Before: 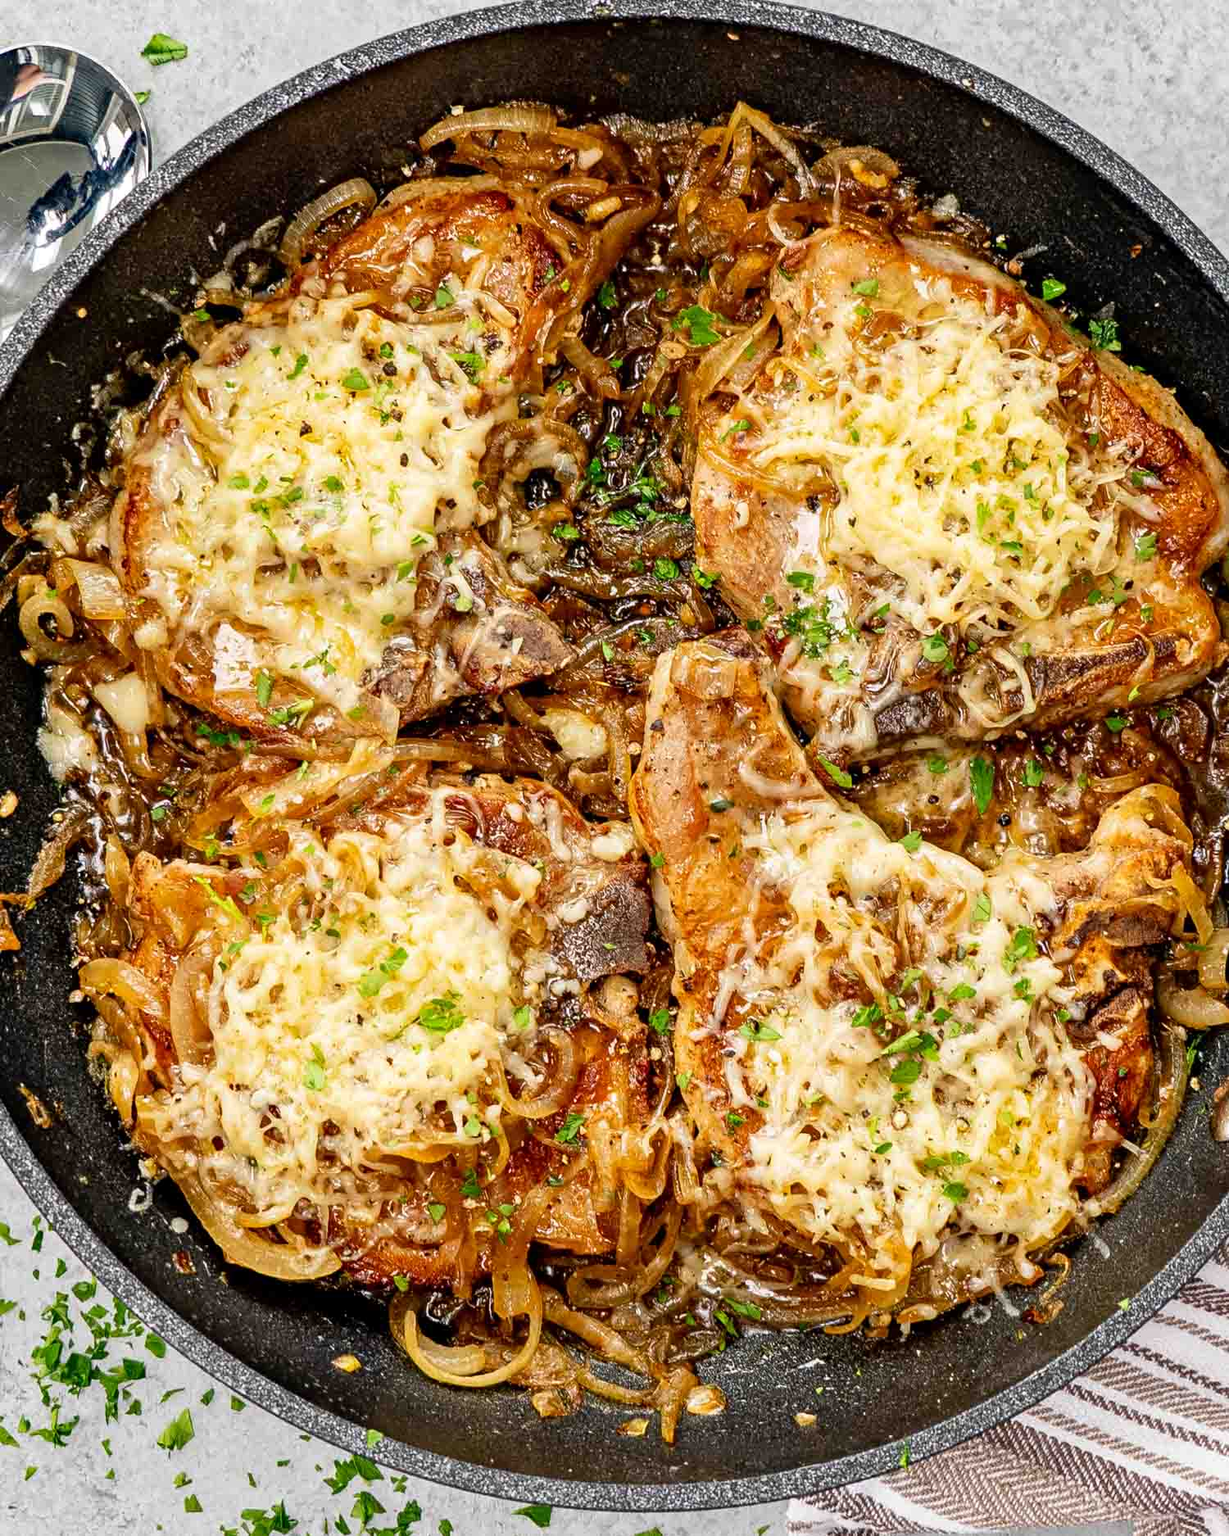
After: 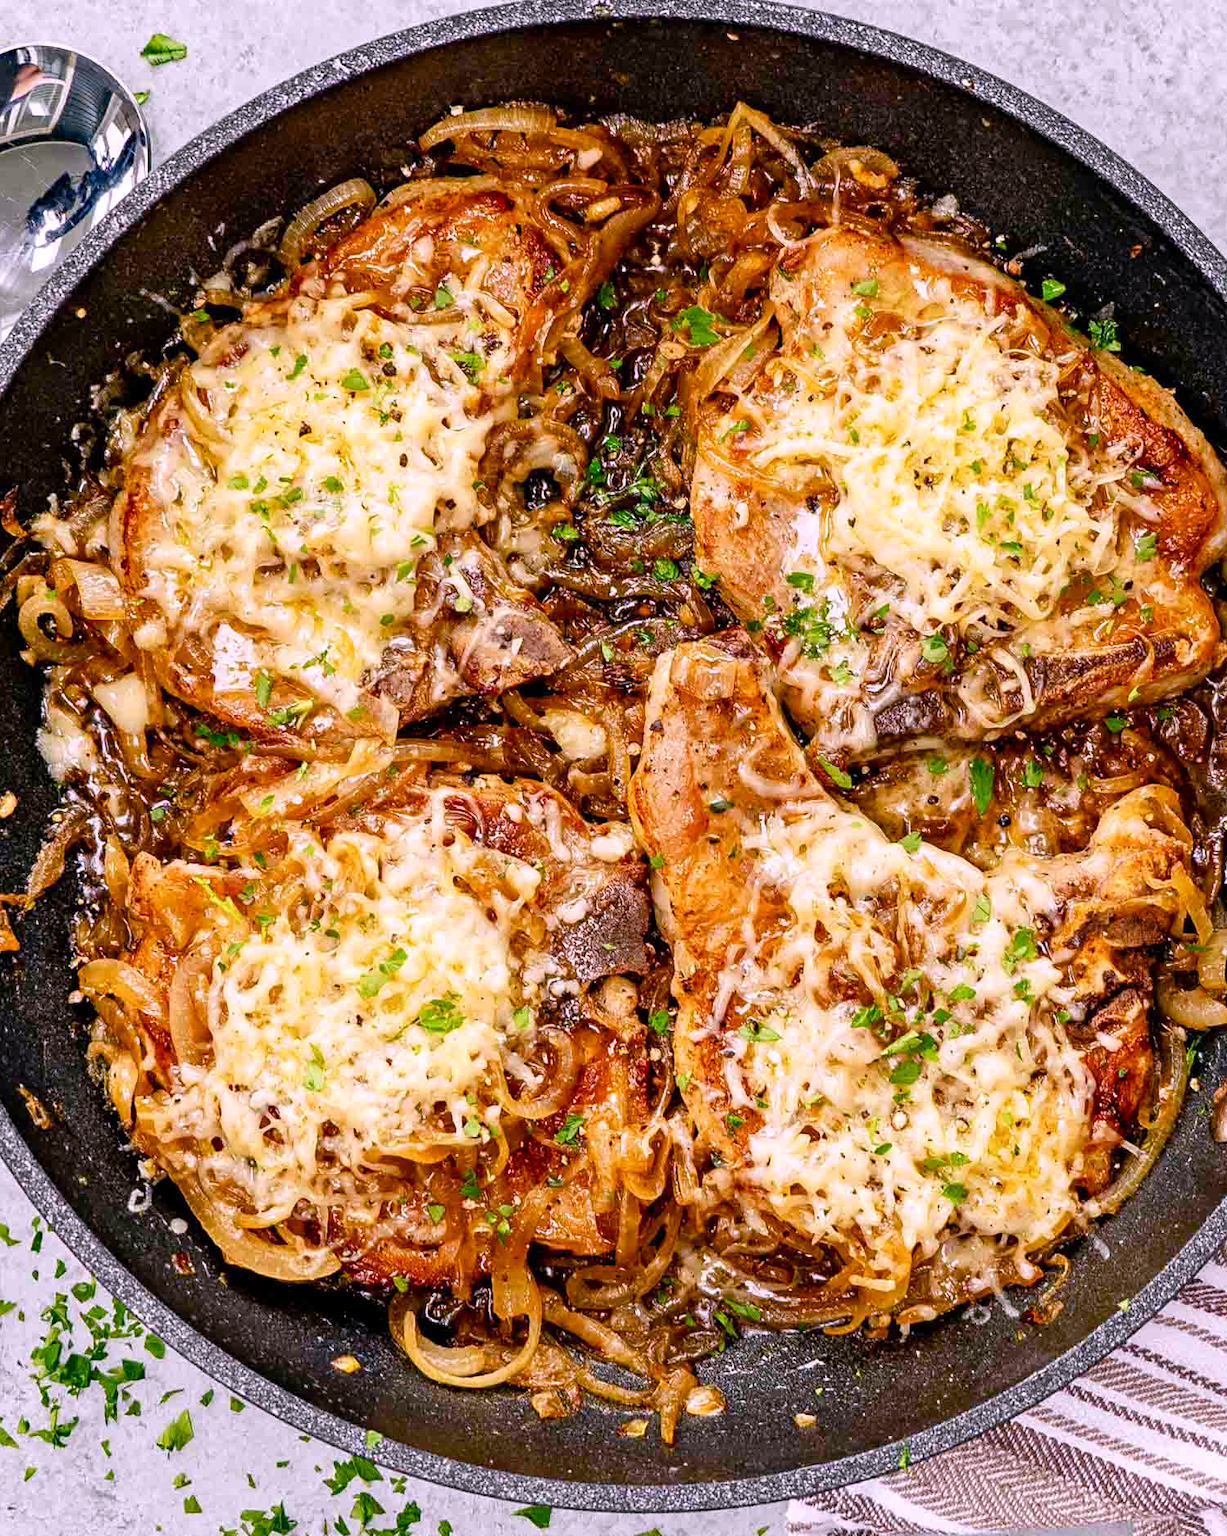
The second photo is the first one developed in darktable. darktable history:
white balance: red 1.066, blue 1.119
color balance rgb: perceptual saturation grading › global saturation 20%, perceptual saturation grading › highlights -25%, perceptual saturation grading › shadows 25%
crop and rotate: left 0.126%
